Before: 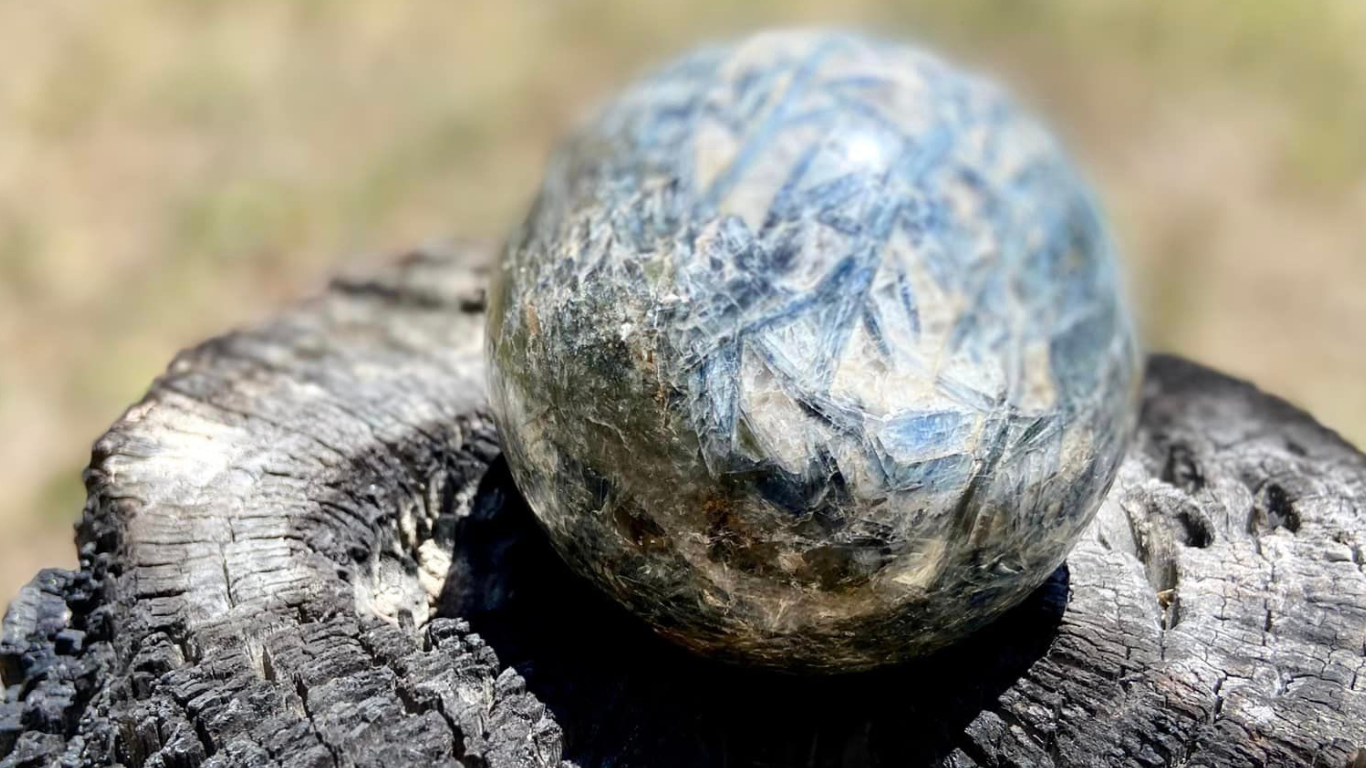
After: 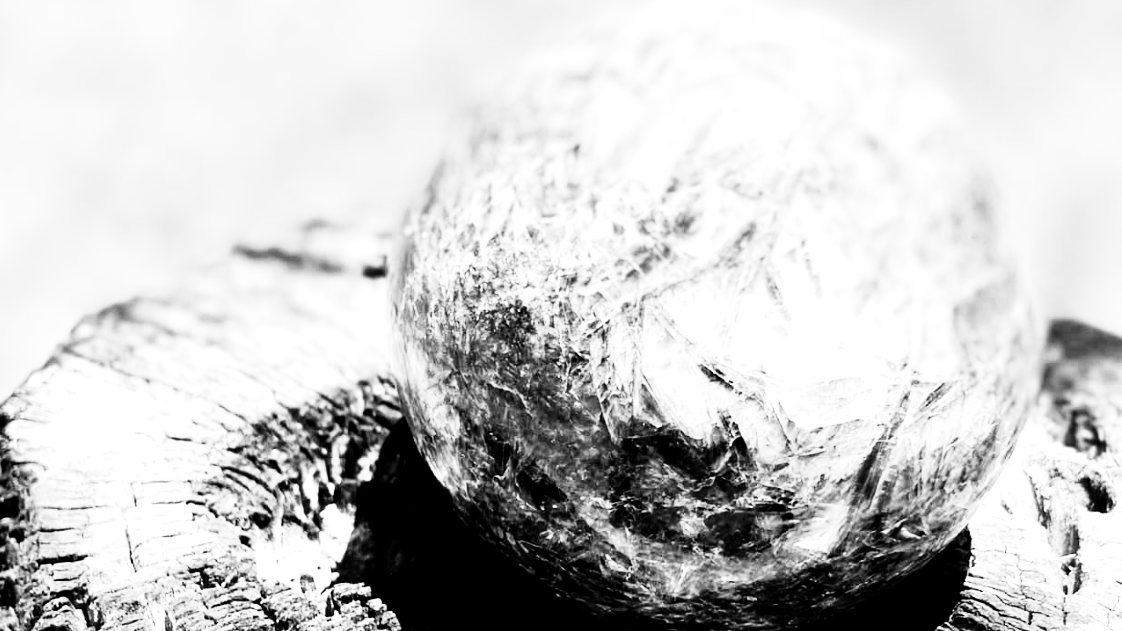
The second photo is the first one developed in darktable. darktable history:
local contrast: highlights 100%, shadows 100%, detail 120%, midtone range 0.2
monochrome: on, module defaults
exposure: black level correction 0, exposure 0.3 EV, compensate highlight preservation false
crop and rotate: left 7.196%, top 4.574%, right 10.605%, bottom 13.178%
rgb curve: curves: ch0 [(0, 0) (0.21, 0.15) (0.24, 0.21) (0.5, 0.75) (0.75, 0.96) (0.89, 0.99) (1, 1)]; ch1 [(0, 0.02) (0.21, 0.13) (0.25, 0.2) (0.5, 0.67) (0.75, 0.9) (0.89, 0.97) (1, 1)]; ch2 [(0, 0.02) (0.21, 0.13) (0.25, 0.2) (0.5, 0.67) (0.75, 0.9) (0.89, 0.97) (1, 1)], compensate middle gray true
